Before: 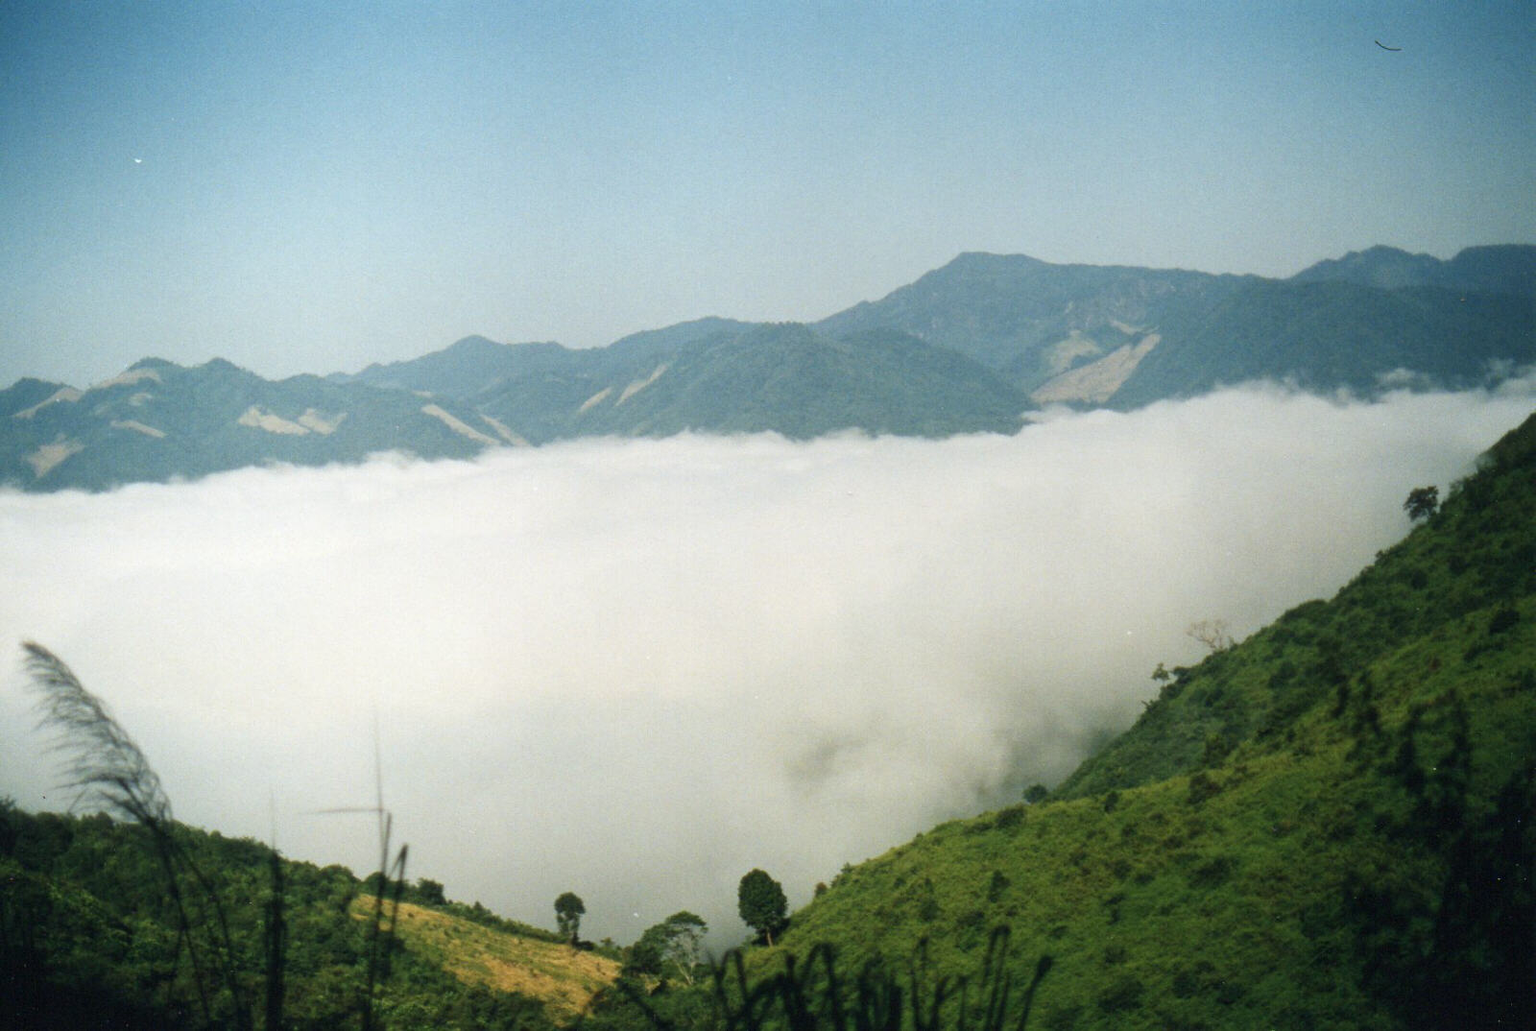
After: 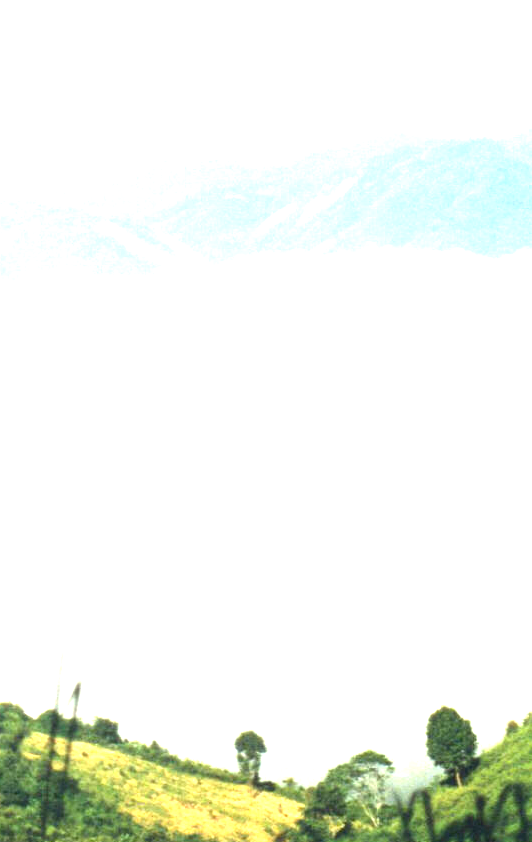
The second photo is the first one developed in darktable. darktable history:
tone equalizer: smoothing diameter 2.21%, edges refinement/feathering 18.29, mask exposure compensation -1.57 EV, filter diffusion 5
crop and rotate: left 21.52%, top 18.569%, right 45.204%, bottom 2.996%
exposure: exposure 2.202 EV, compensate highlight preservation false
